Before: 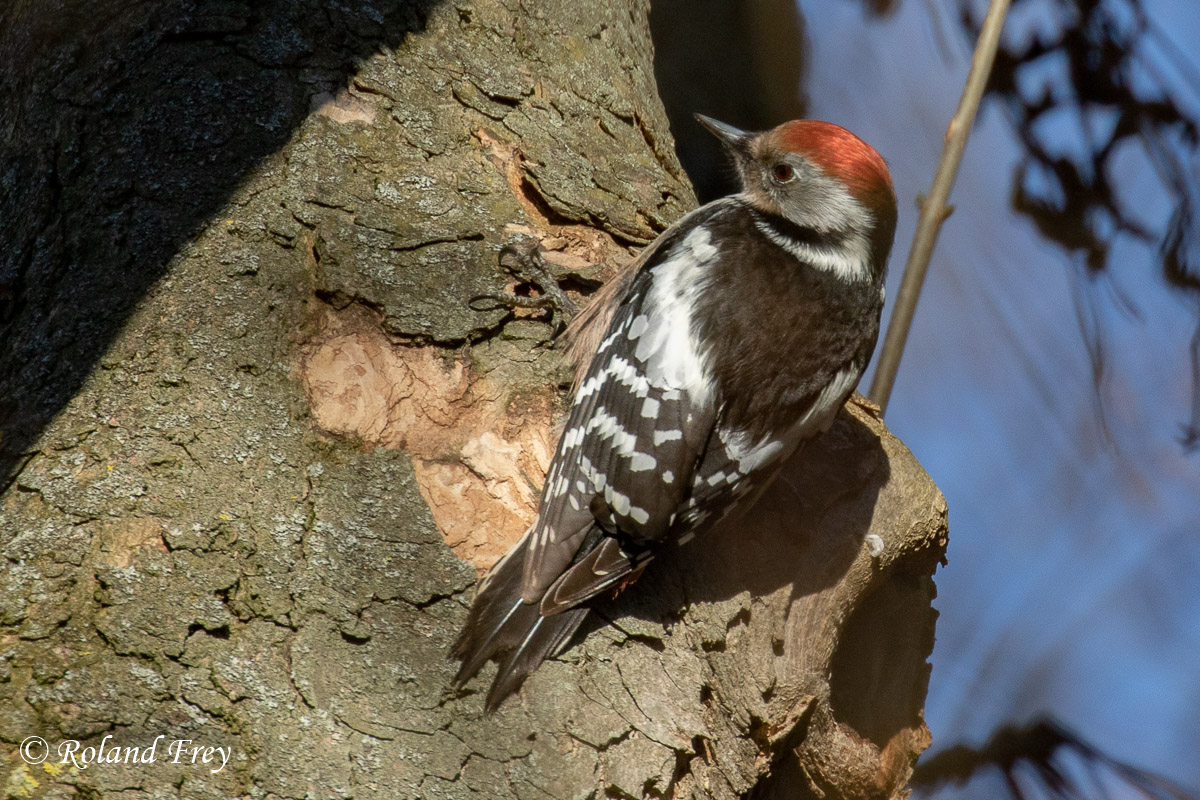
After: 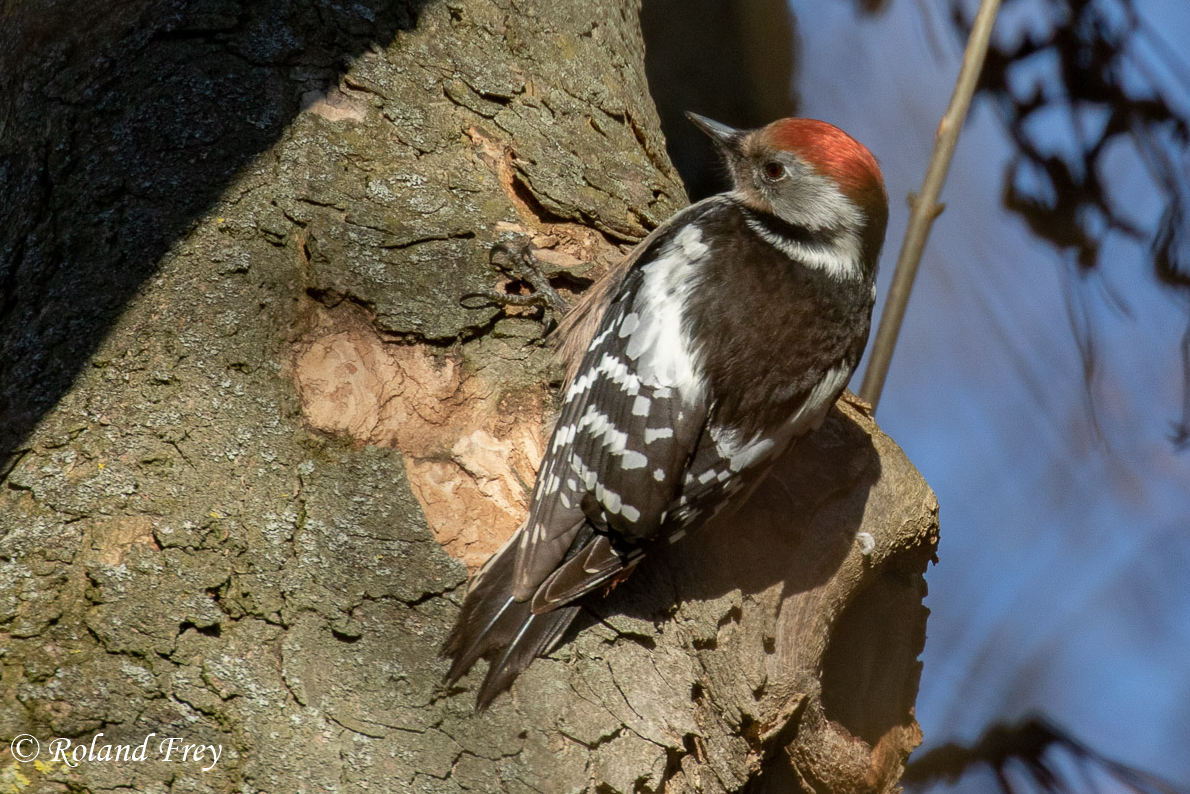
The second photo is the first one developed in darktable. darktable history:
crop and rotate: left 0.775%, top 0.288%, bottom 0.341%
